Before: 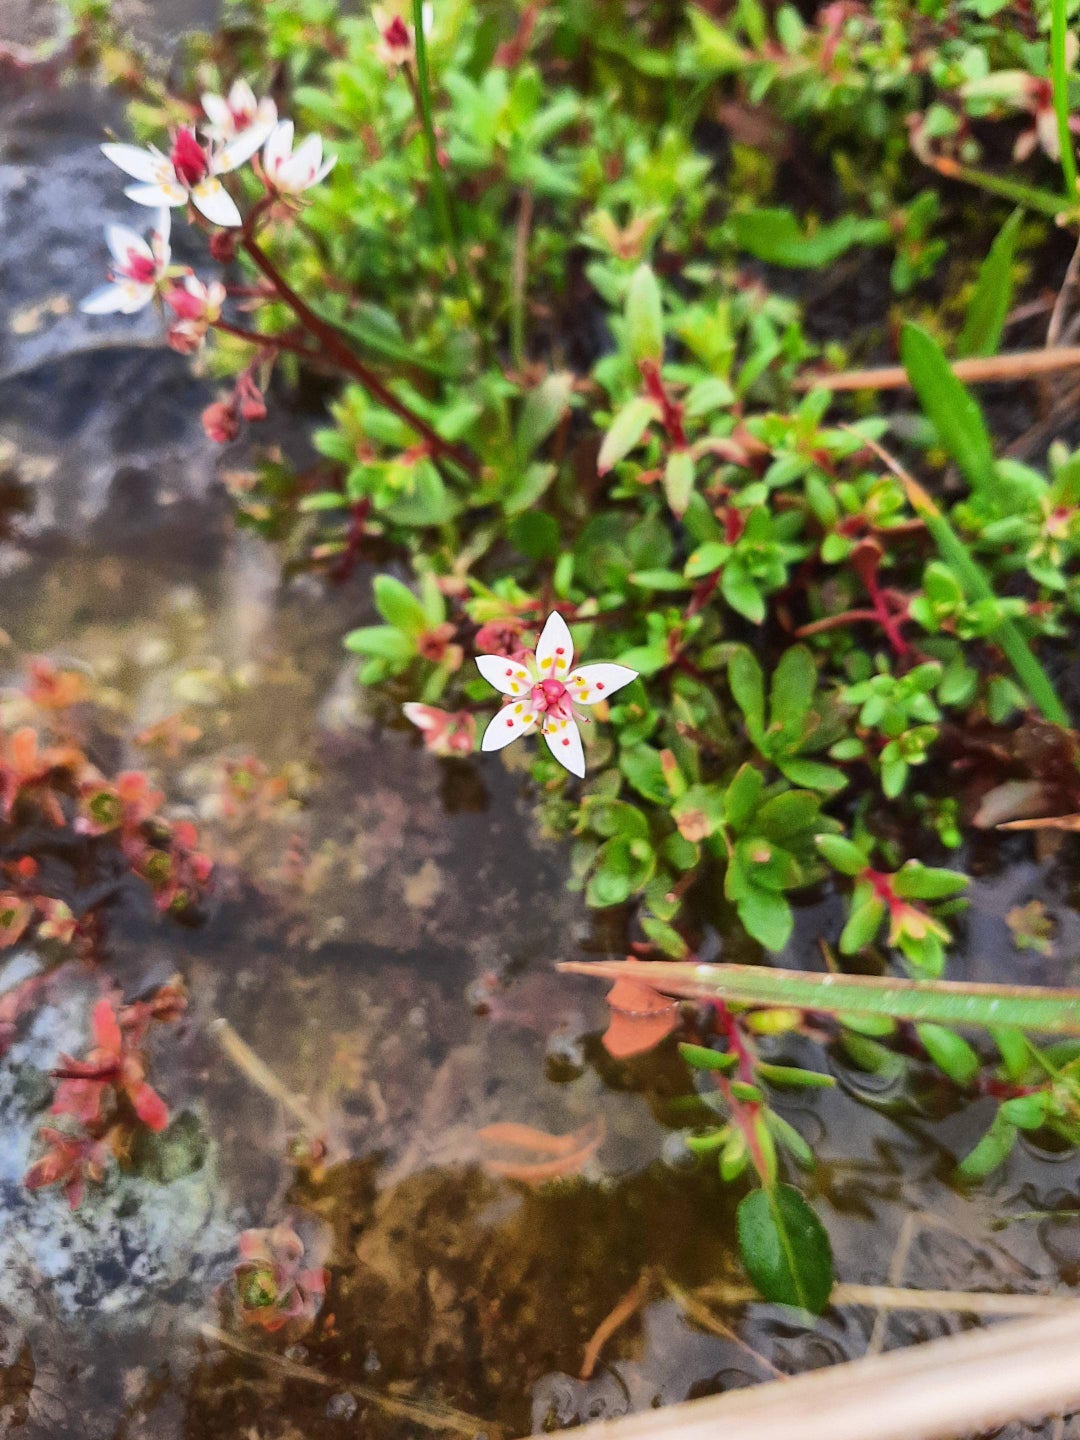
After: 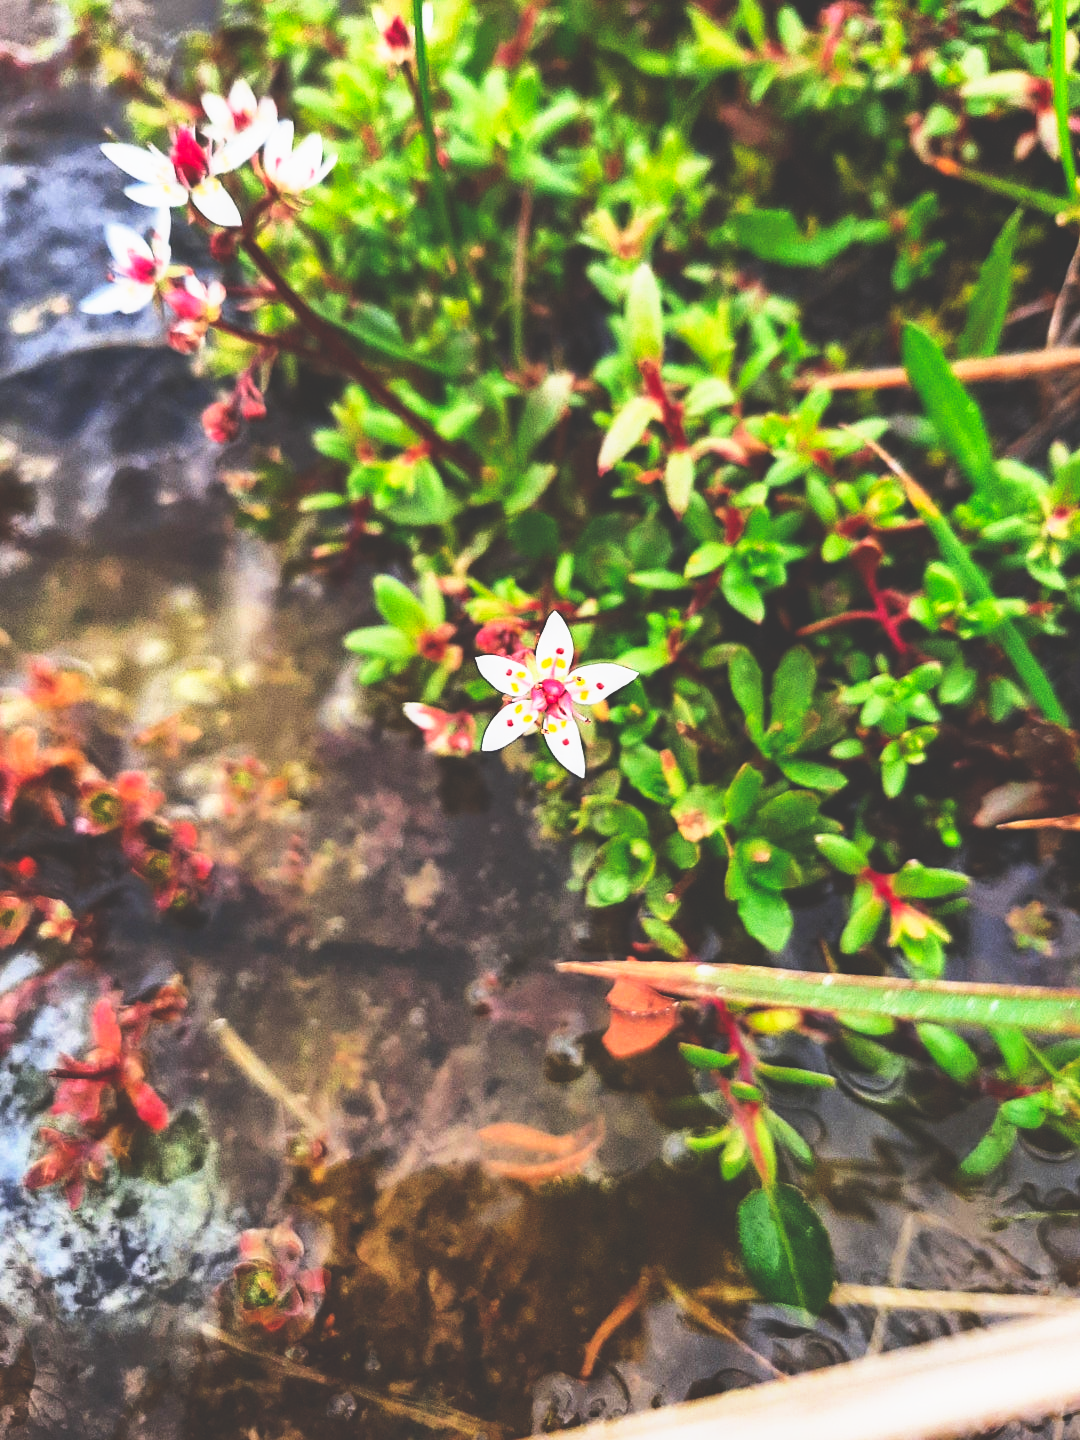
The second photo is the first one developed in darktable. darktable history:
local contrast: highlights 61%, shadows 106%, detail 107%, midtone range 0.529
base curve: curves: ch0 [(0, 0.036) (0.007, 0.037) (0.604, 0.887) (1, 1)], preserve colors none
sharpen: amount 0.2
